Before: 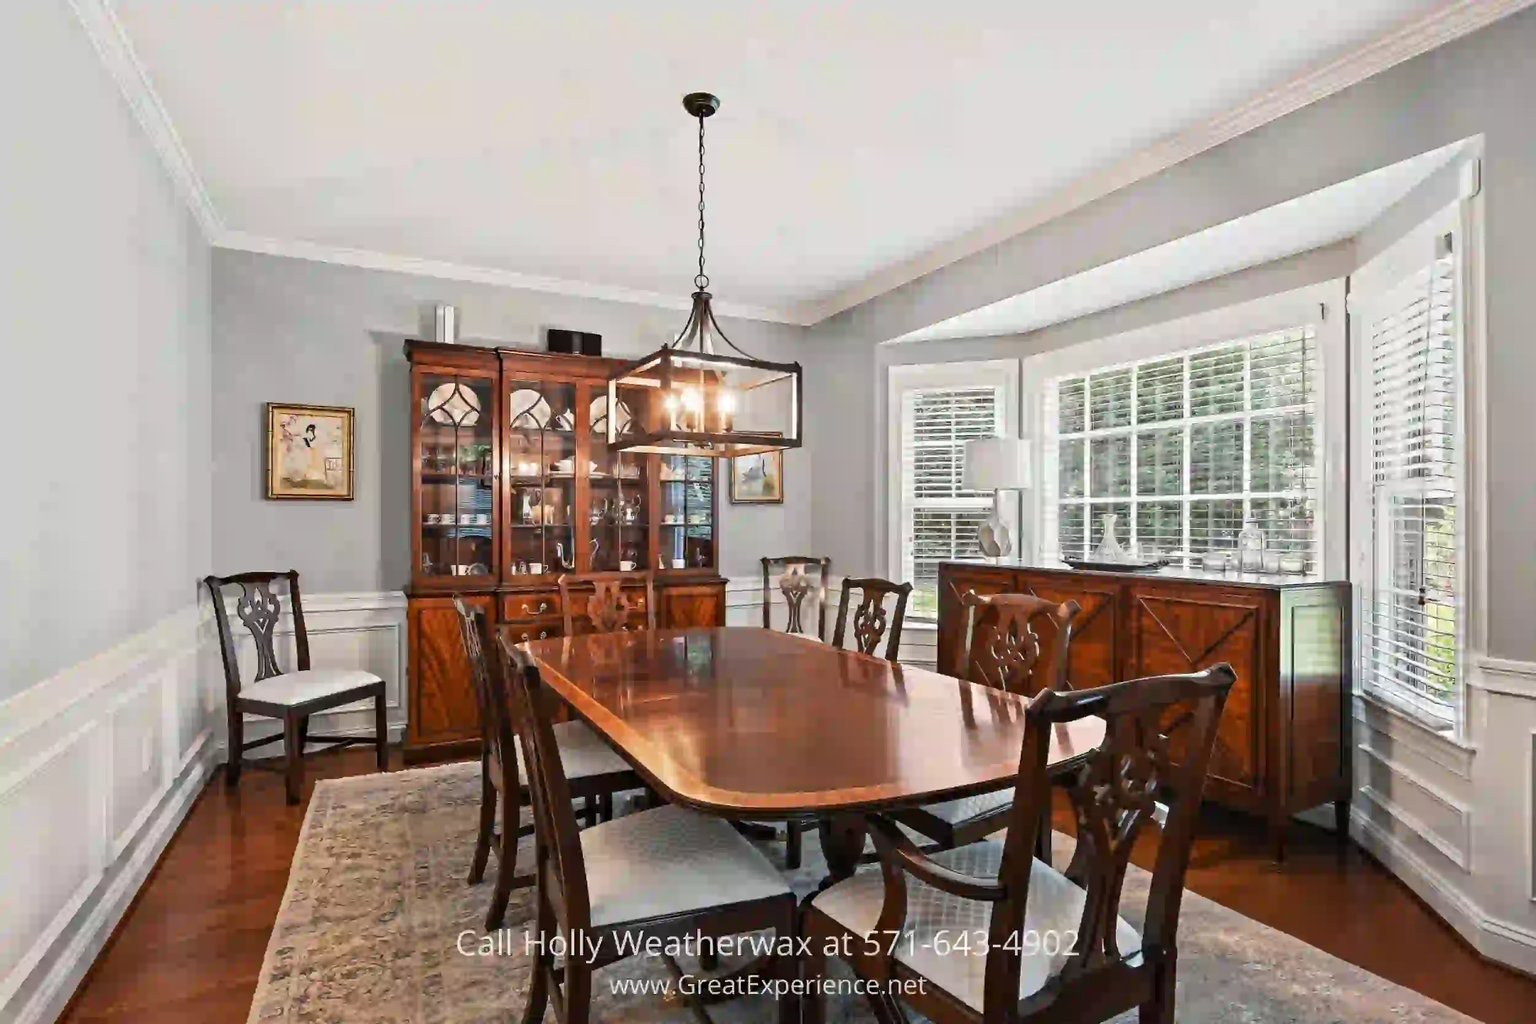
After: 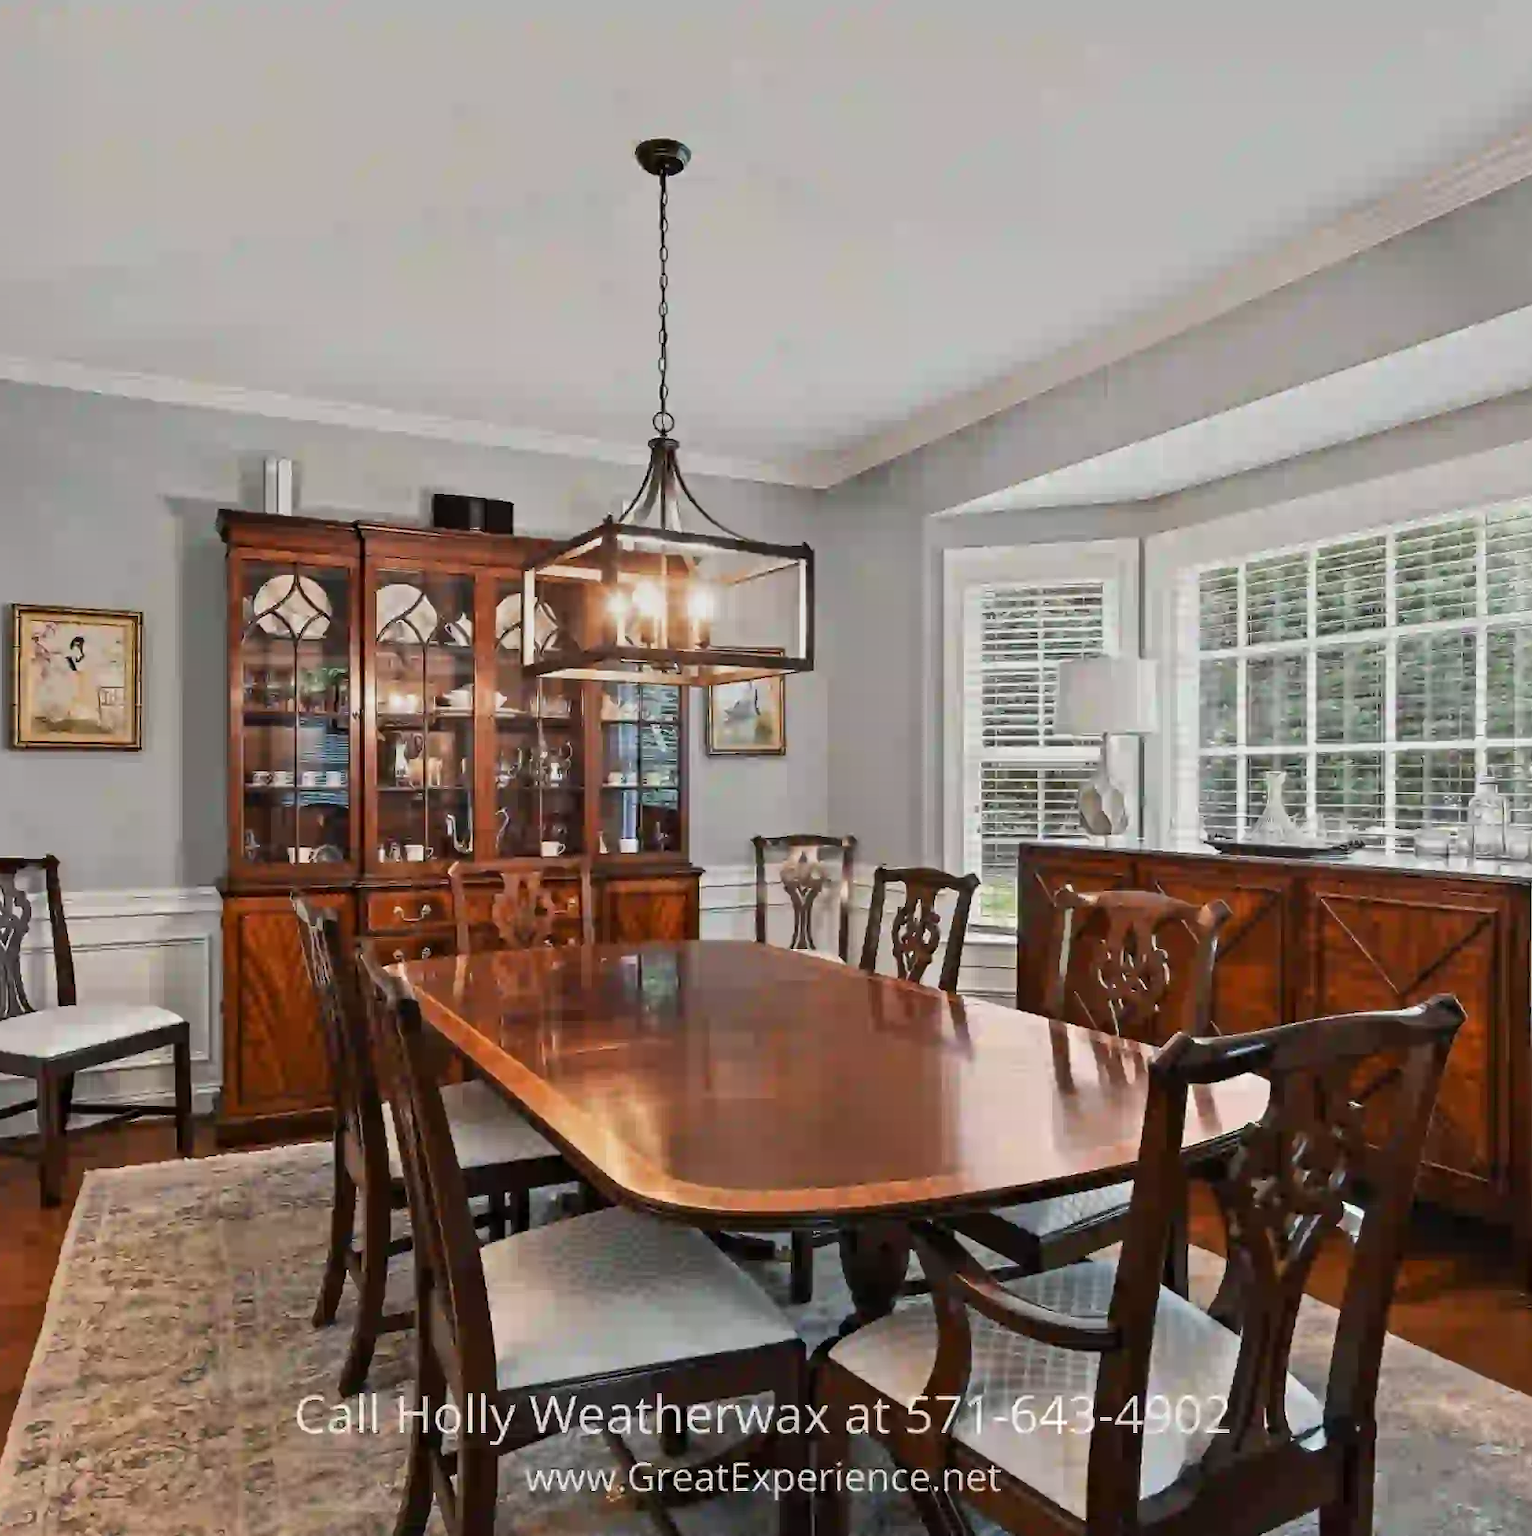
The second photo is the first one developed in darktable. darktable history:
graduated density: on, module defaults
crop: left 16.899%, right 16.556%
